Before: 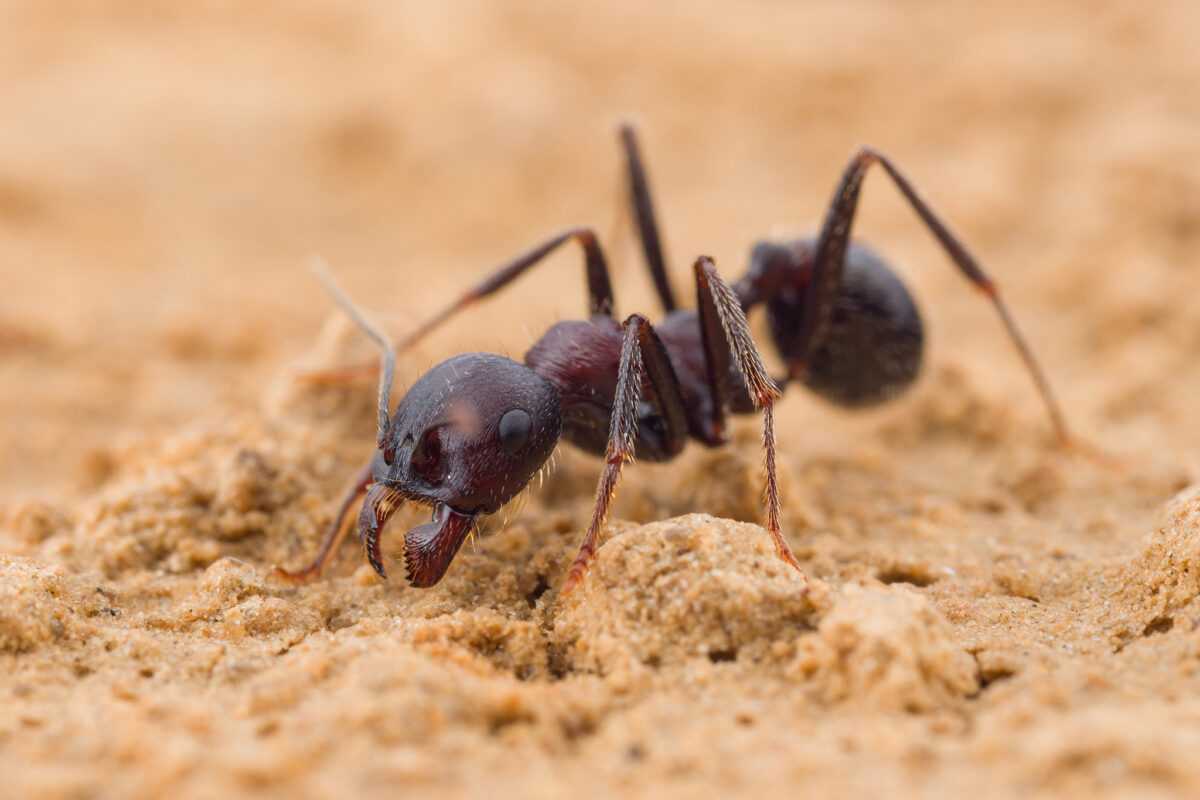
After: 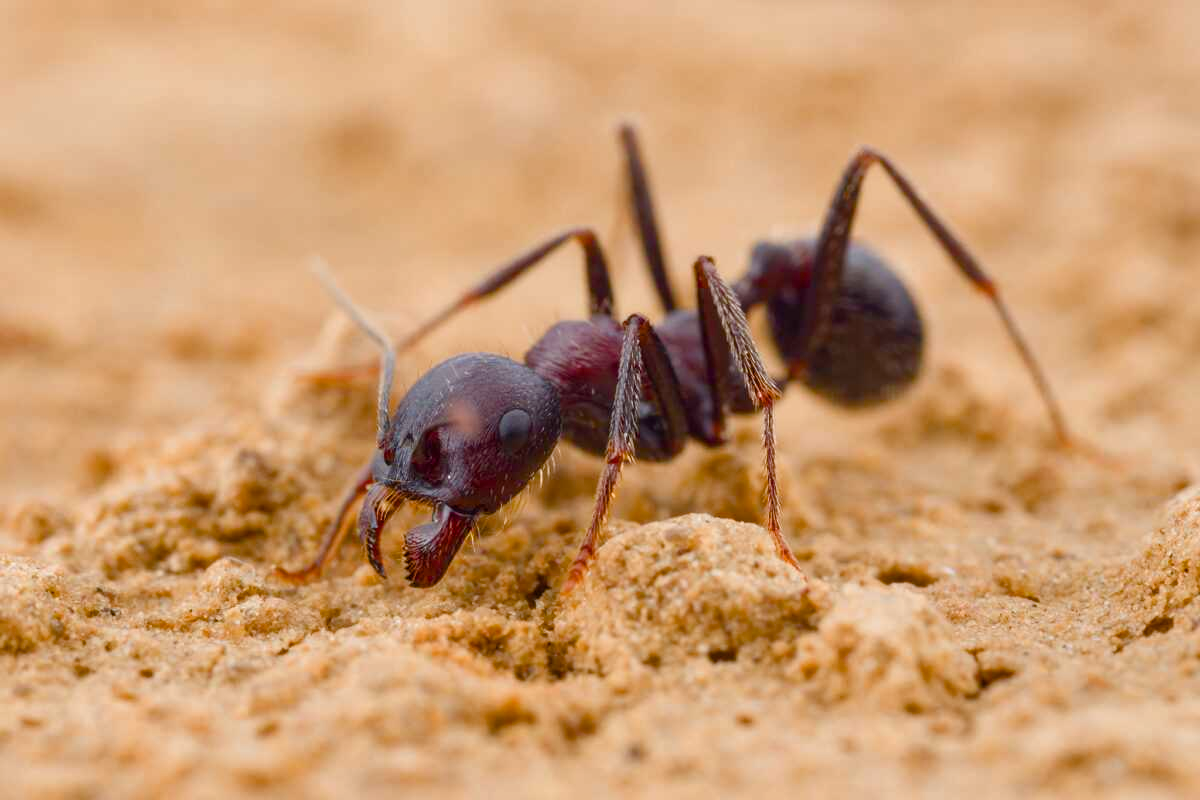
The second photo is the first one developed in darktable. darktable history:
color balance rgb: perceptual saturation grading › global saturation 20%, perceptual saturation grading › highlights -25%, perceptual saturation grading › shadows 50%
shadows and highlights: radius 125.46, shadows 30.51, highlights -30.51, low approximation 0.01, soften with gaussian
